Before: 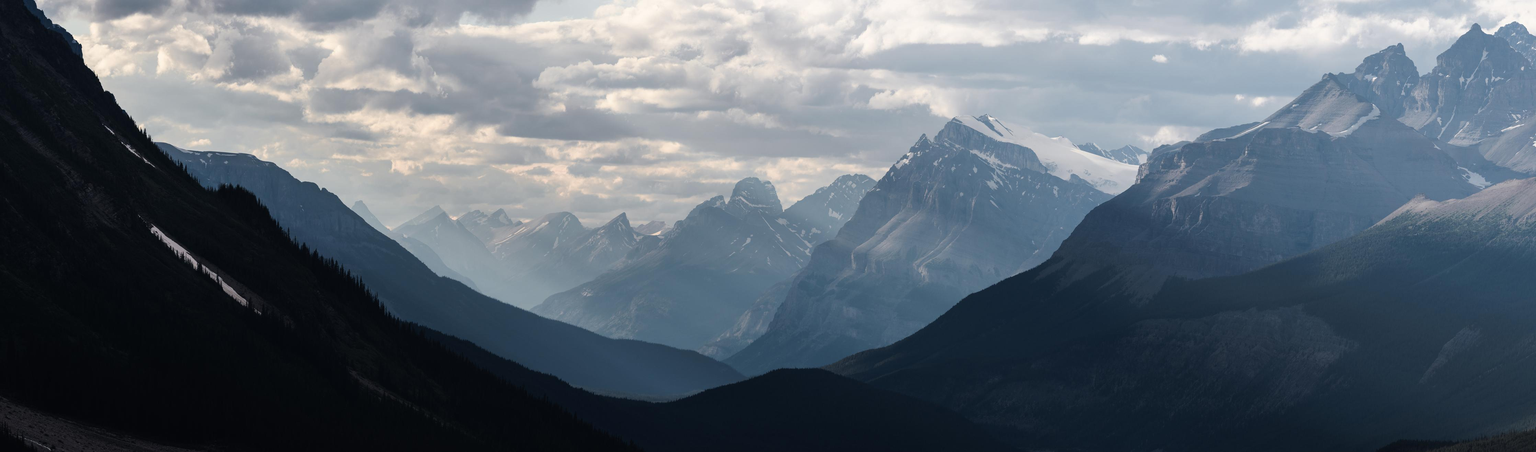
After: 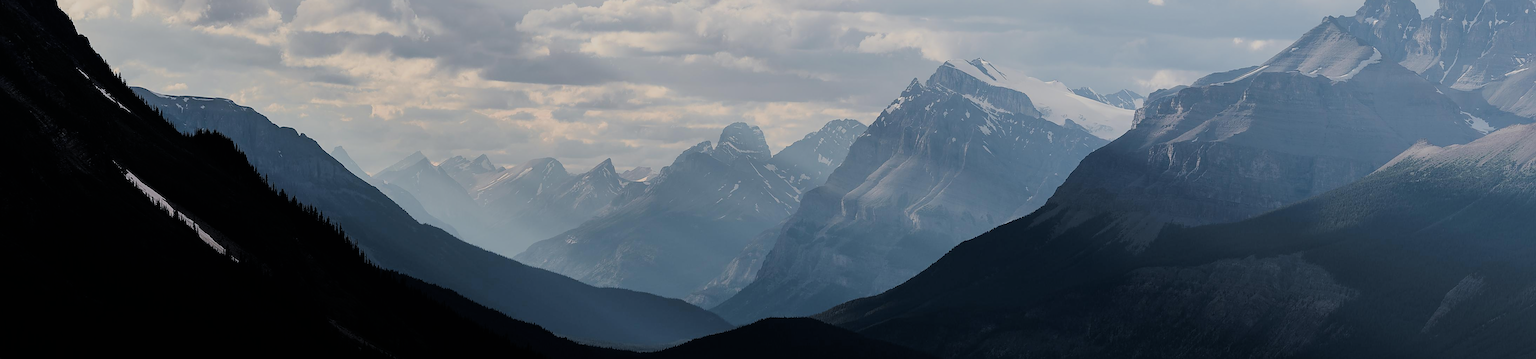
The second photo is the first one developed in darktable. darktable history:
crop and rotate: left 1.814%, top 12.818%, right 0.25%, bottom 9.225%
sharpen: radius 1.4, amount 1.25, threshold 0.7
filmic rgb: black relative exposure -7.15 EV, white relative exposure 5.36 EV, hardness 3.02, color science v6 (2022)
